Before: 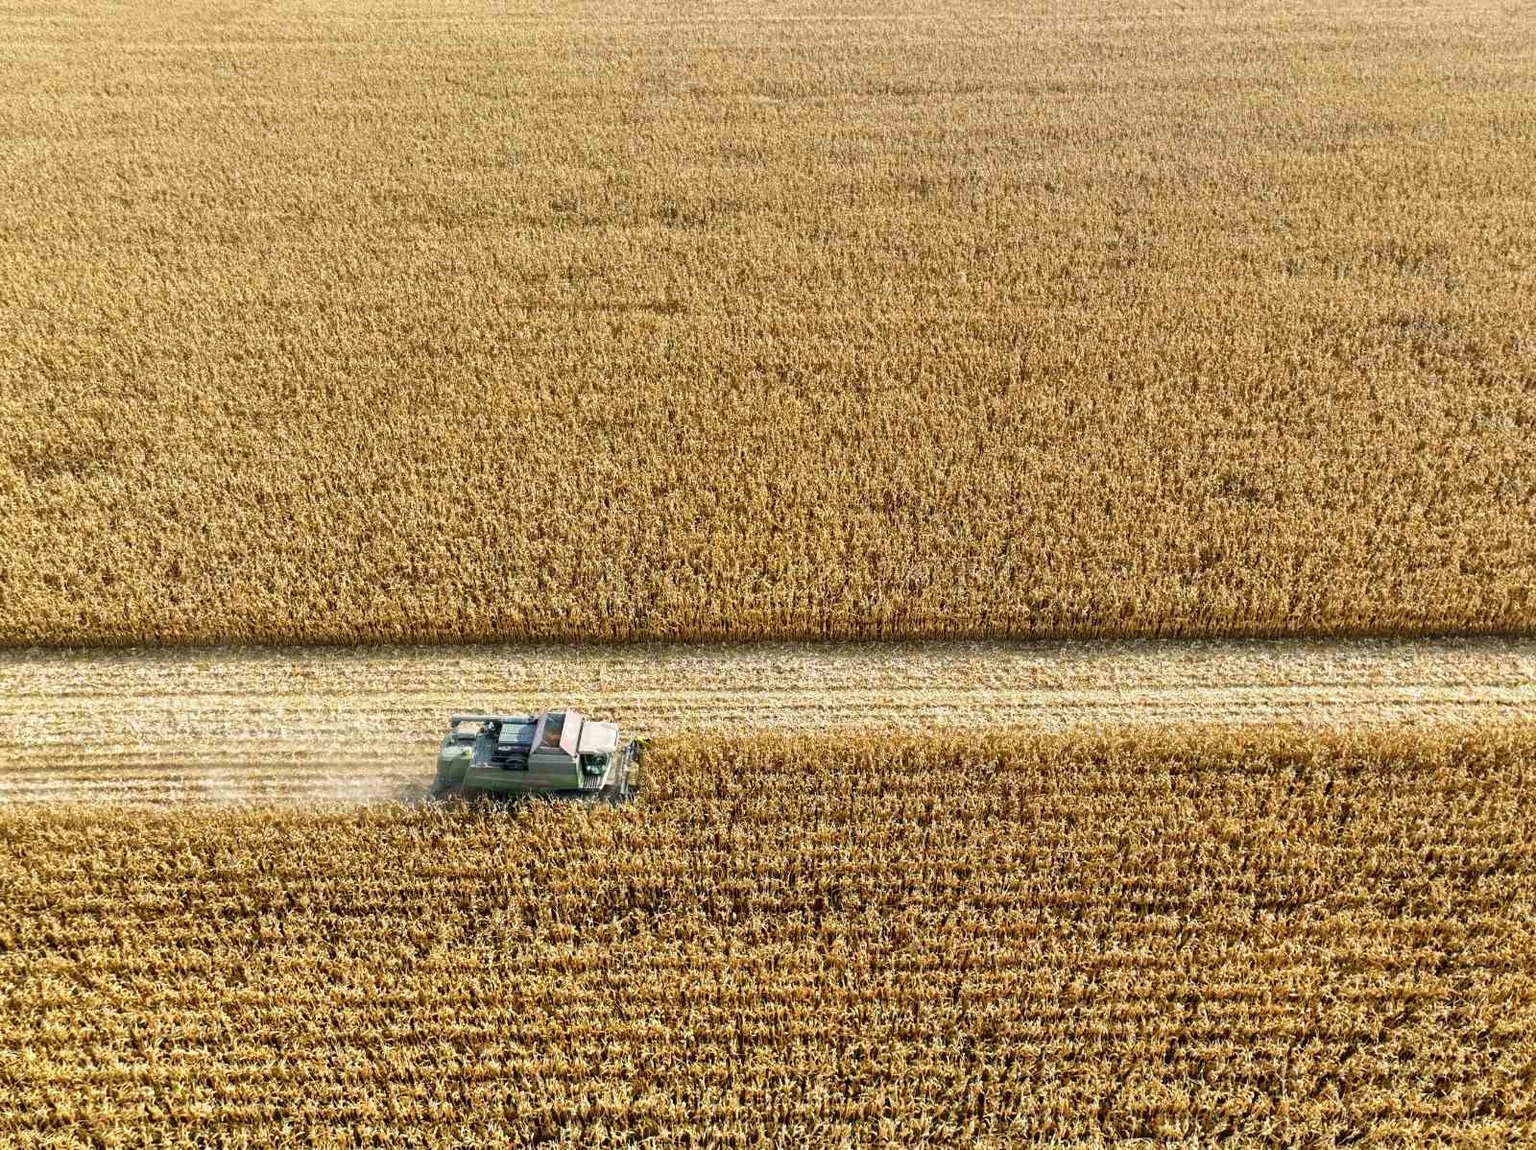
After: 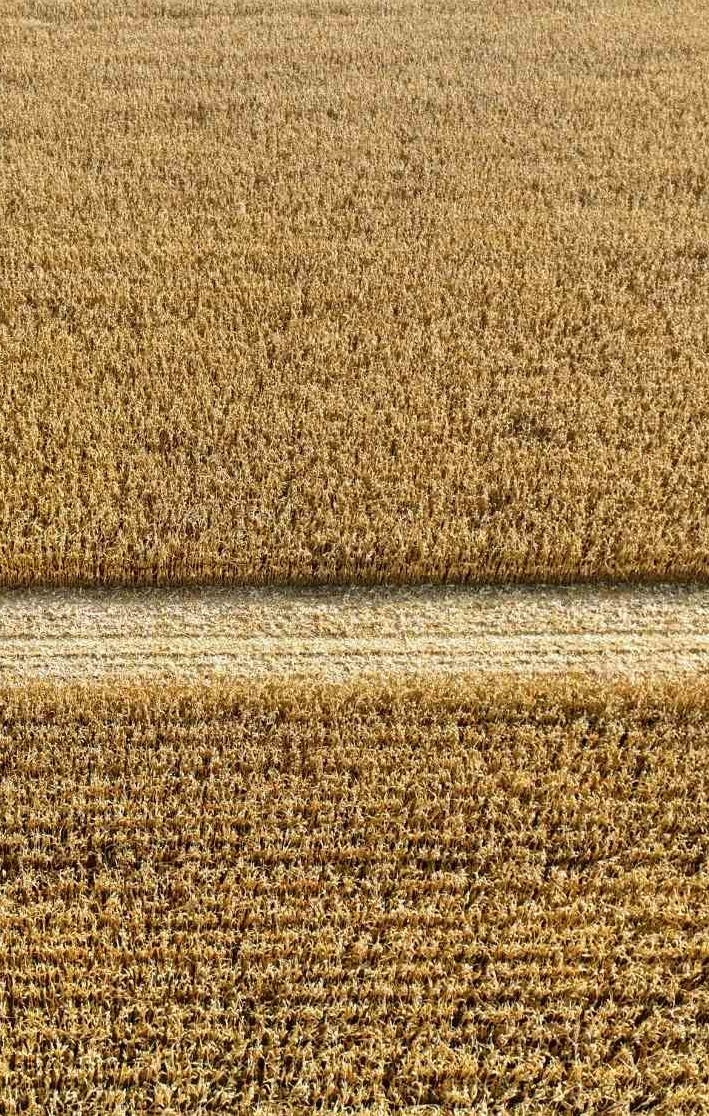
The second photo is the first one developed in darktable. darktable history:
crop: left 47.59%, top 6.821%, right 8.046%
